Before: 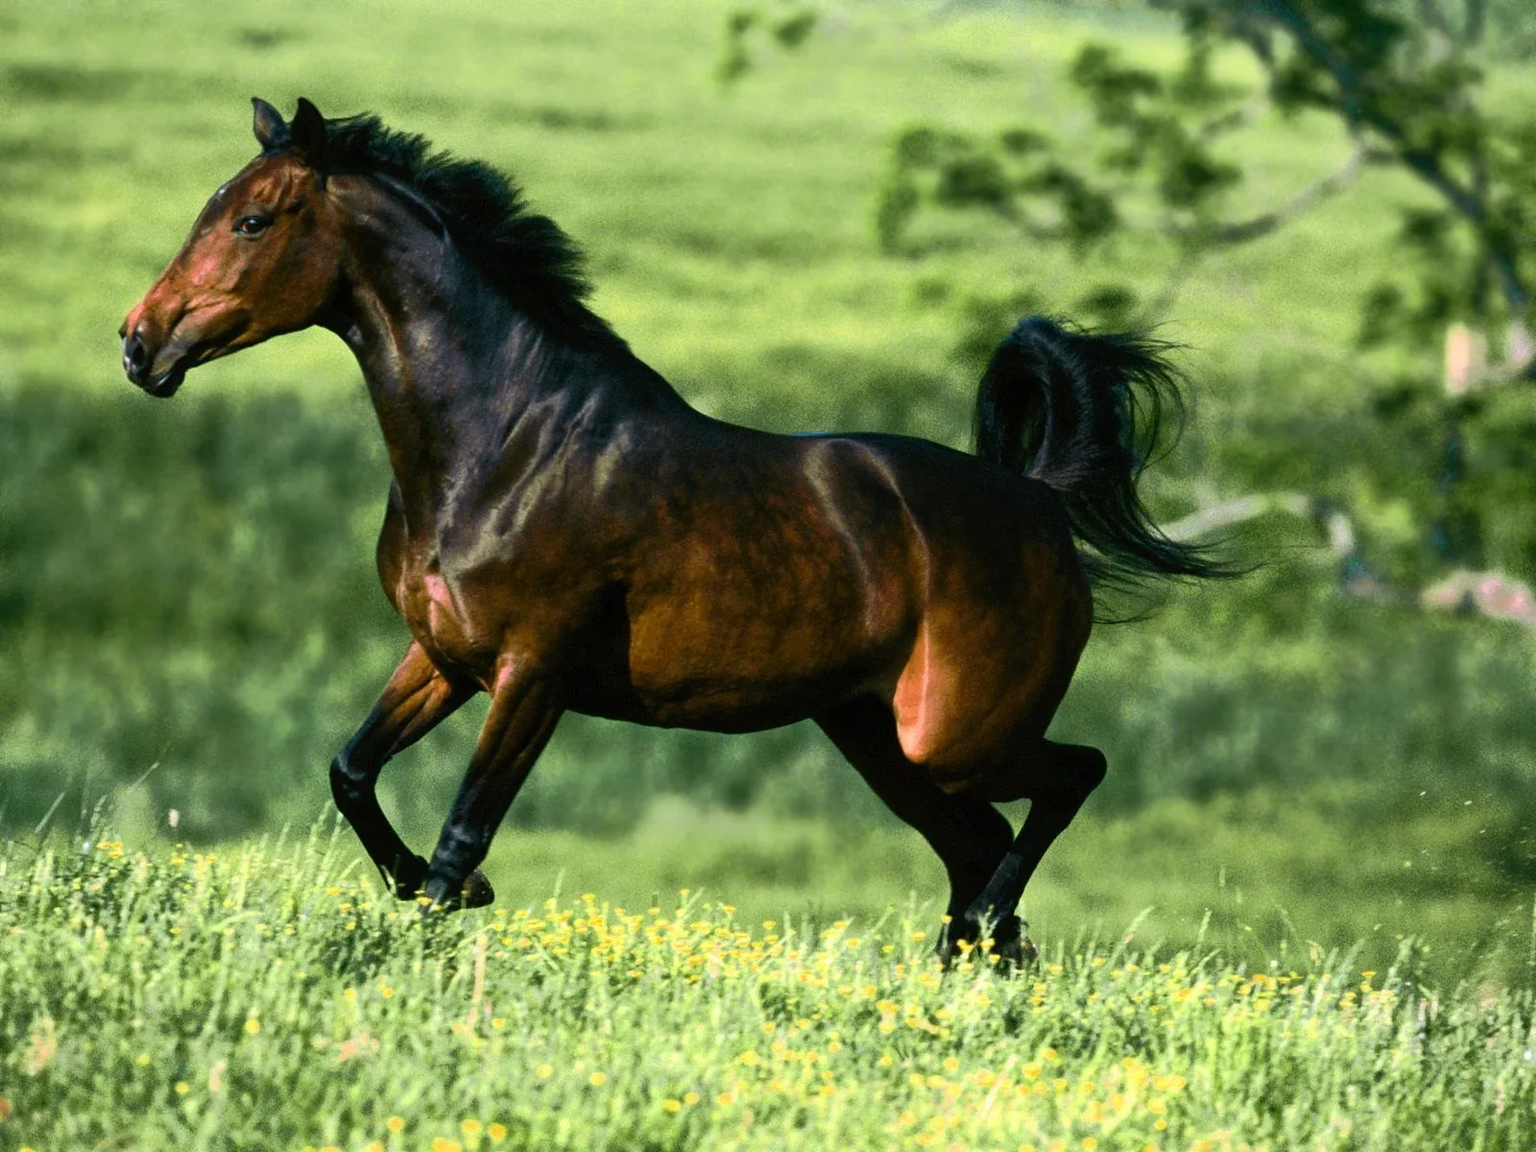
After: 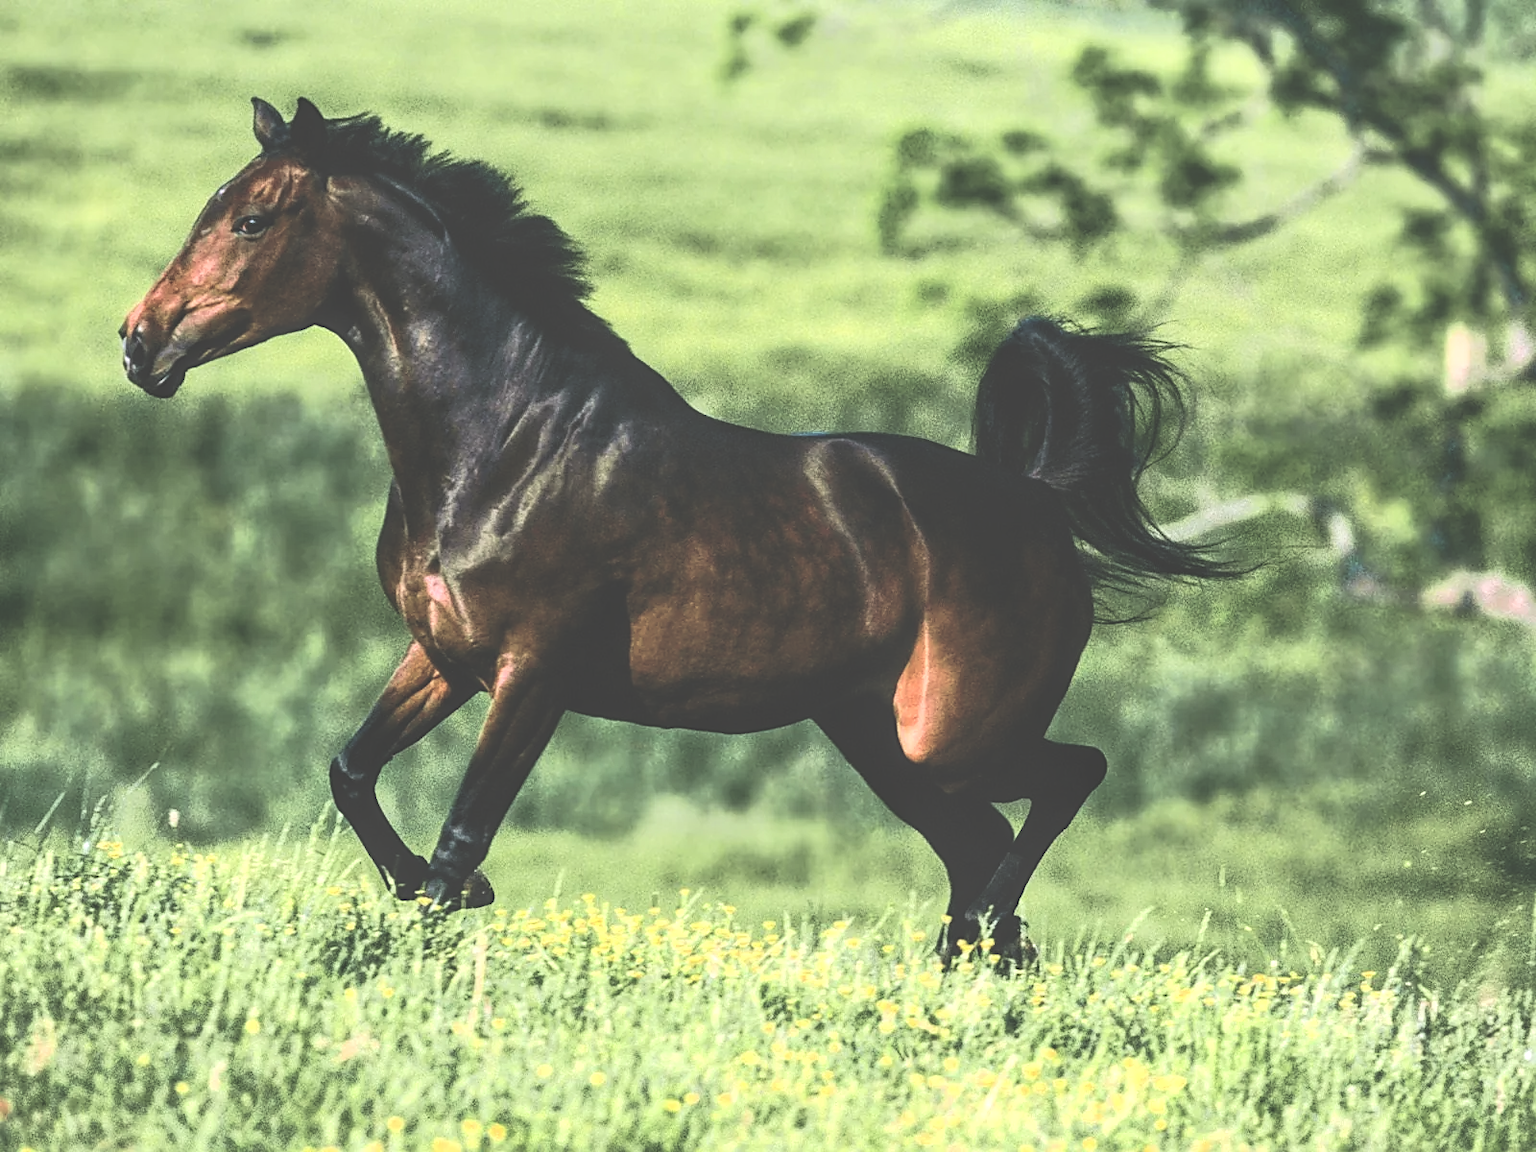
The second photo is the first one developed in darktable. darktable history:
base curve: curves: ch0 [(0, 0) (0.472, 0.508) (1, 1)], preserve colors none
exposure: black level correction -0.087, compensate highlight preservation false
local contrast: detail 130%
tone curve: curves: ch0 [(0, 0) (0.055, 0.031) (0.282, 0.215) (0.729, 0.785) (1, 1)], color space Lab, independent channels, preserve colors none
sharpen: on, module defaults
